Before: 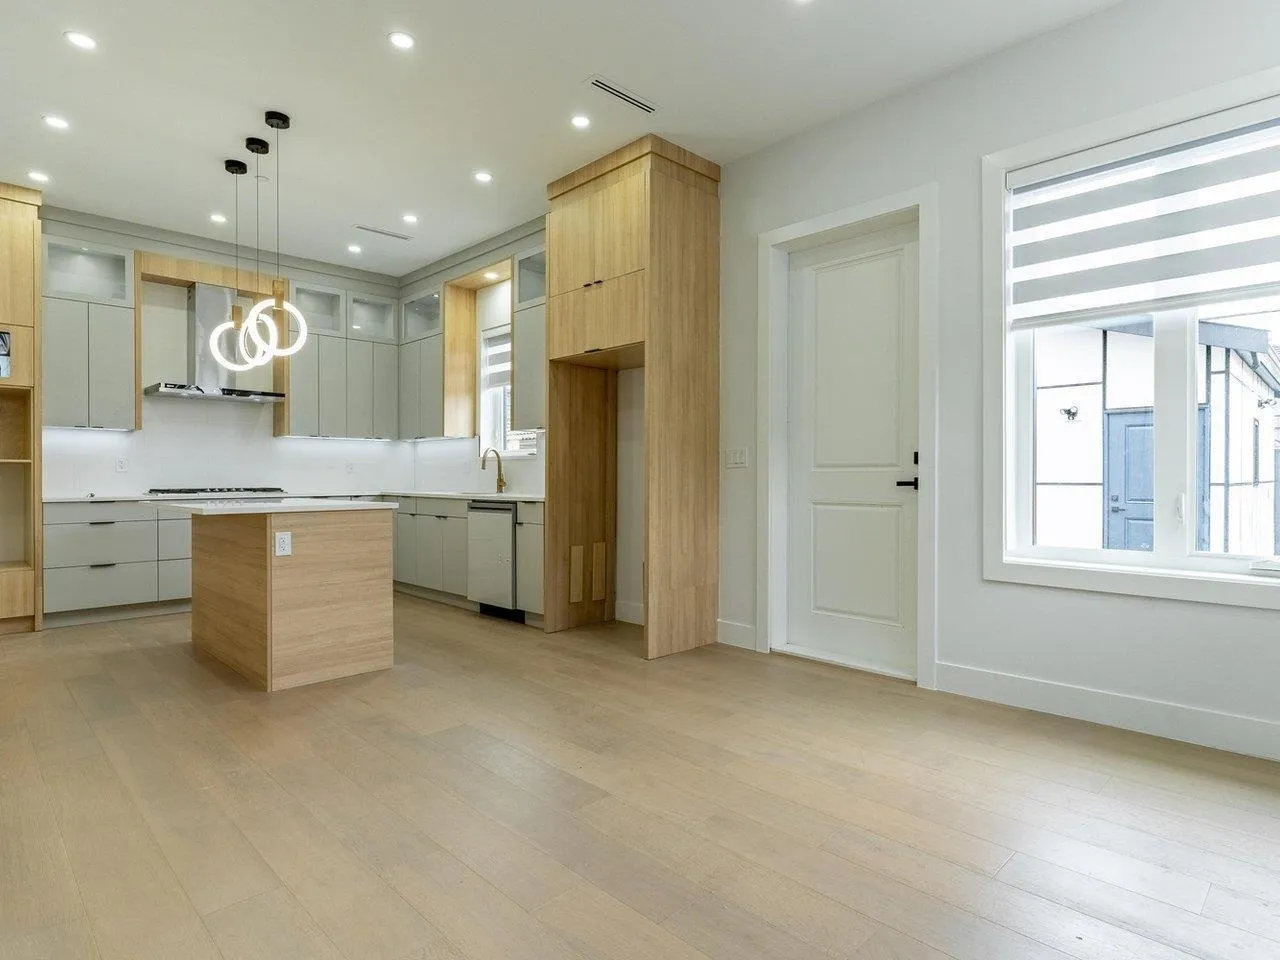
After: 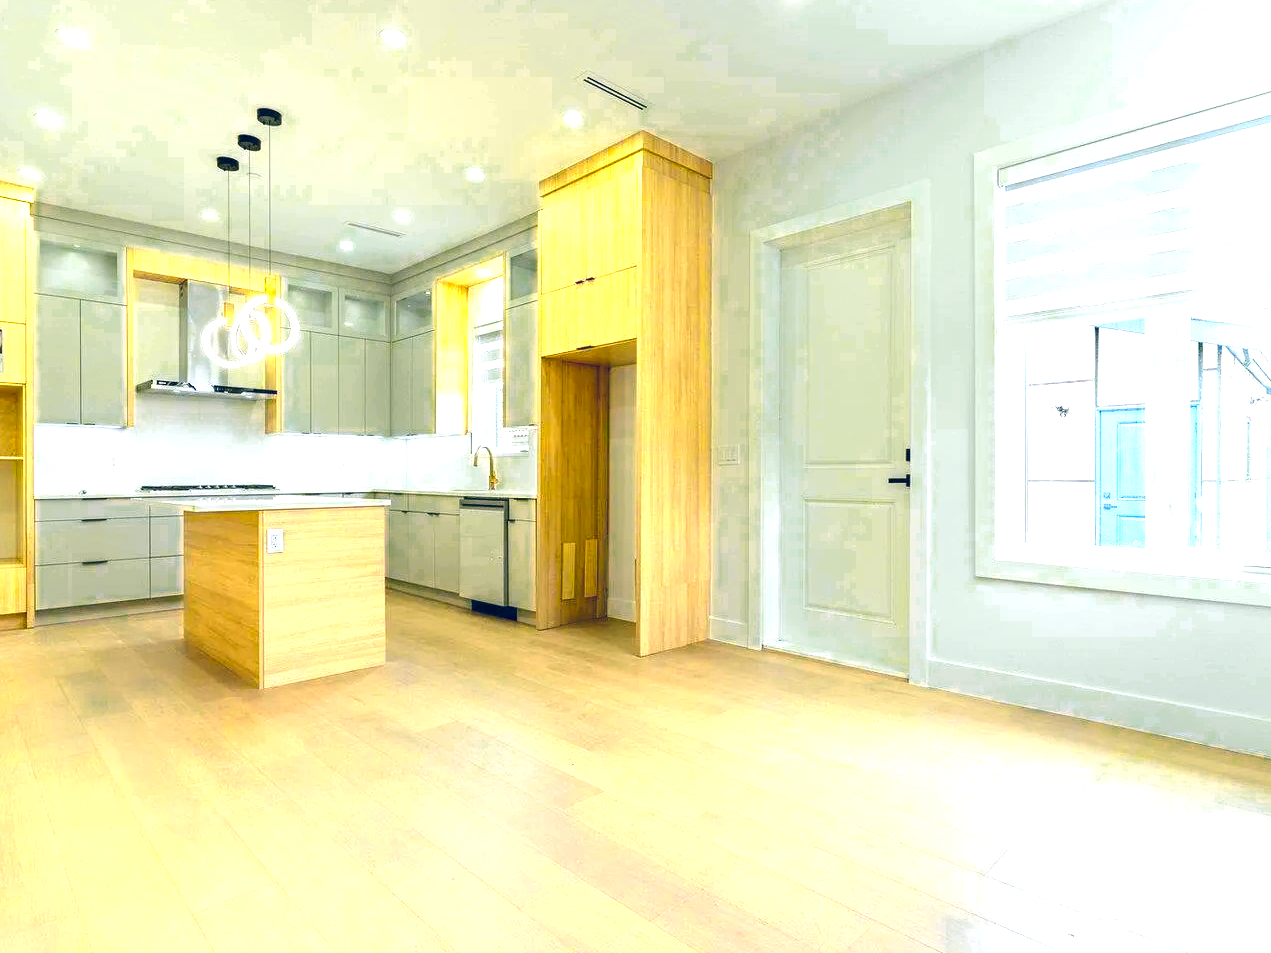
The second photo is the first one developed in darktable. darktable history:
exposure: exposure 0.941 EV, compensate highlight preservation false
crop and rotate: left 0.696%, top 0.315%, bottom 0.328%
color zones: curves: ch0 [(0.099, 0.624) (0.257, 0.596) (0.384, 0.376) (0.529, 0.492) (0.697, 0.564) (0.768, 0.532) (0.908, 0.644)]; ch1 [(0.112, 0.564) (0.254, 0.612) (0.432, 0.676) (0.592, 0.456) (0.743, 0.684) (0.888, 0.536)]; ch2 [(0.25, 0.5) (0.469, 0.36) (0.75, 0.5)], mix 30.85%
color balance rgb: shadows lift › luminance -7.928%, shadows lift › chroma 2.365%, shadows lift › hue 163.55°, global offset › luminance 0.376%, global offset › chroma 0.209%, global offset › hue 254.77°, linear chroma grading › global chroma 12.909%, perceptual saturation grading › global saturation 29.867%, global vibrance 20%
